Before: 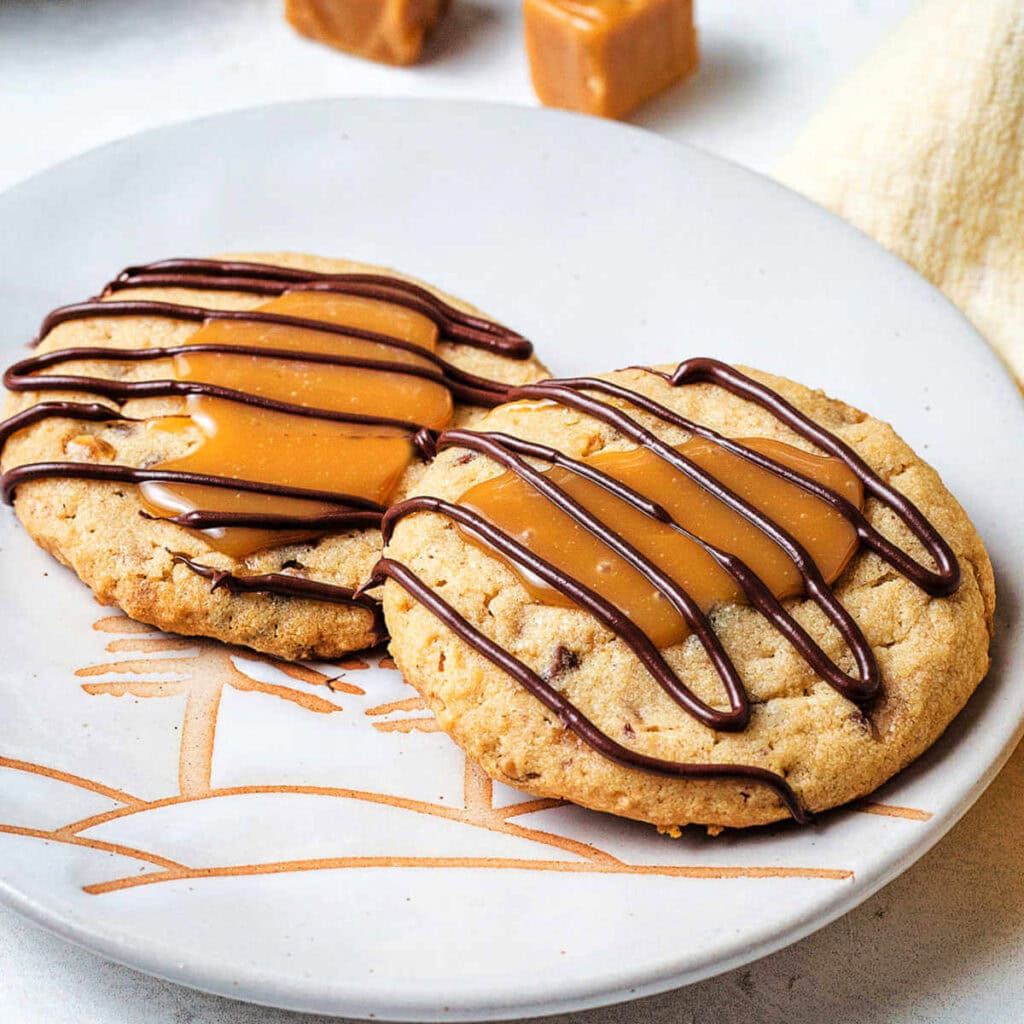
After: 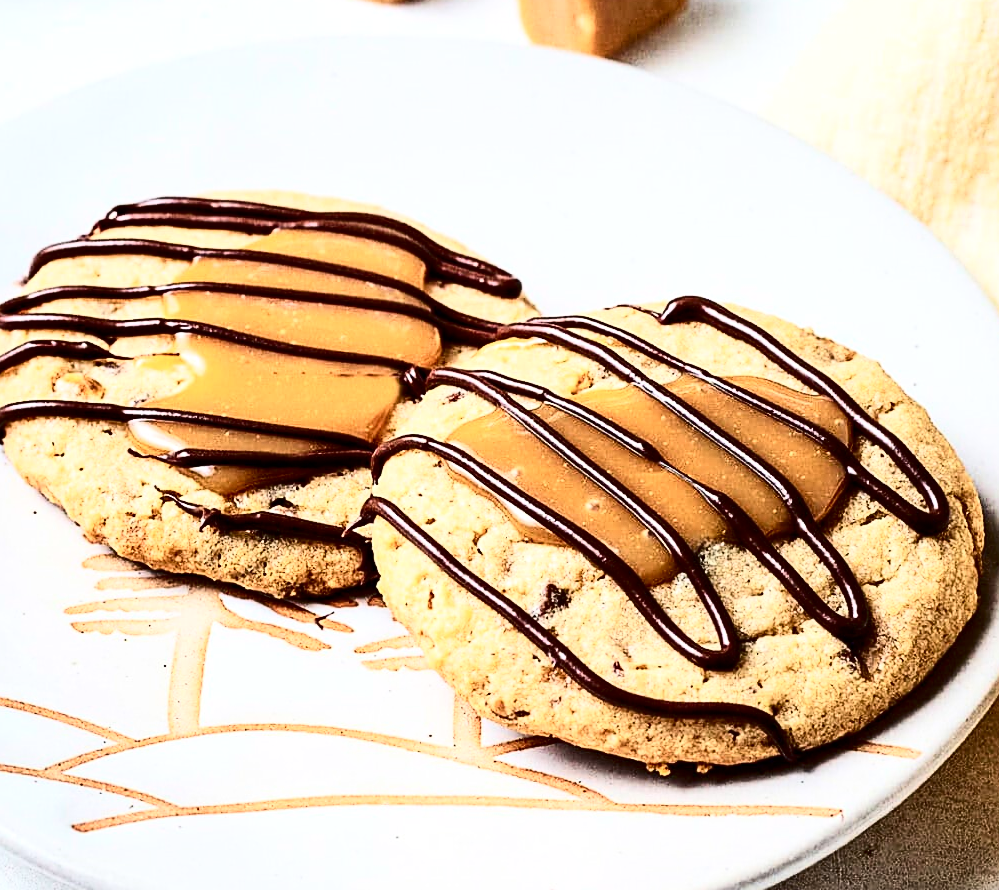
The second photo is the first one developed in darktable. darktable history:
crop: left 1.097%, top 6.089%, right 1.277%, bottom 6.97%
sharpen: on, module defaults
exposure: black level correction 0.001, exposure 0.138 EV, compensate highlight preservation false
contrast brightness saturation: contrast 0.507, saturation -0.081
